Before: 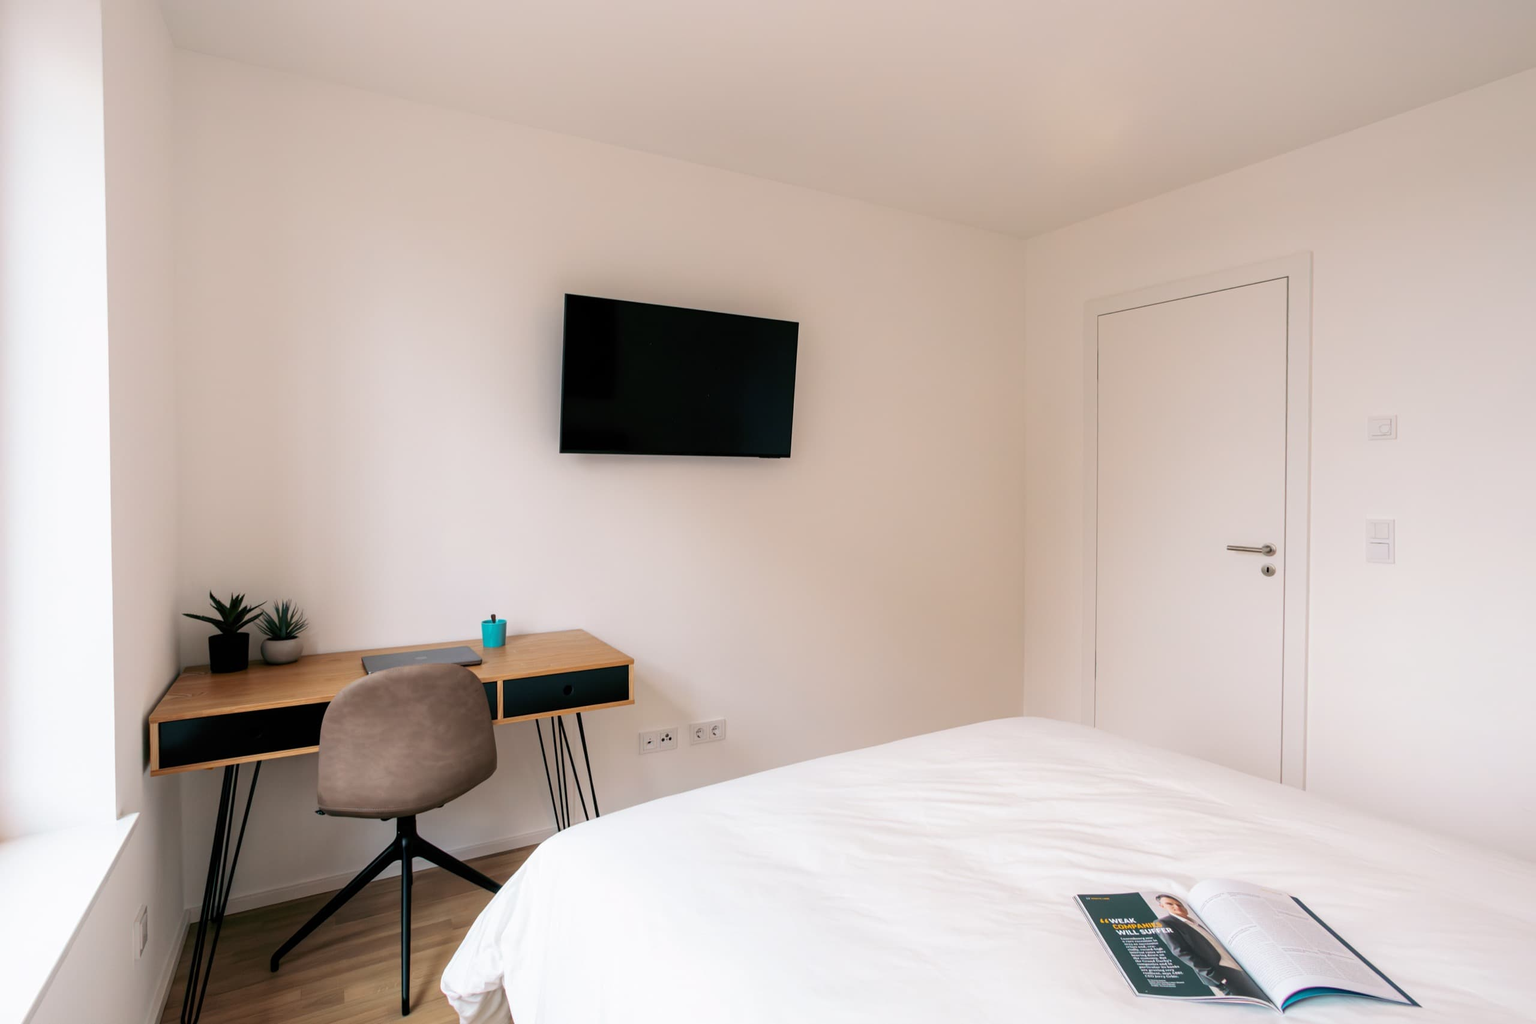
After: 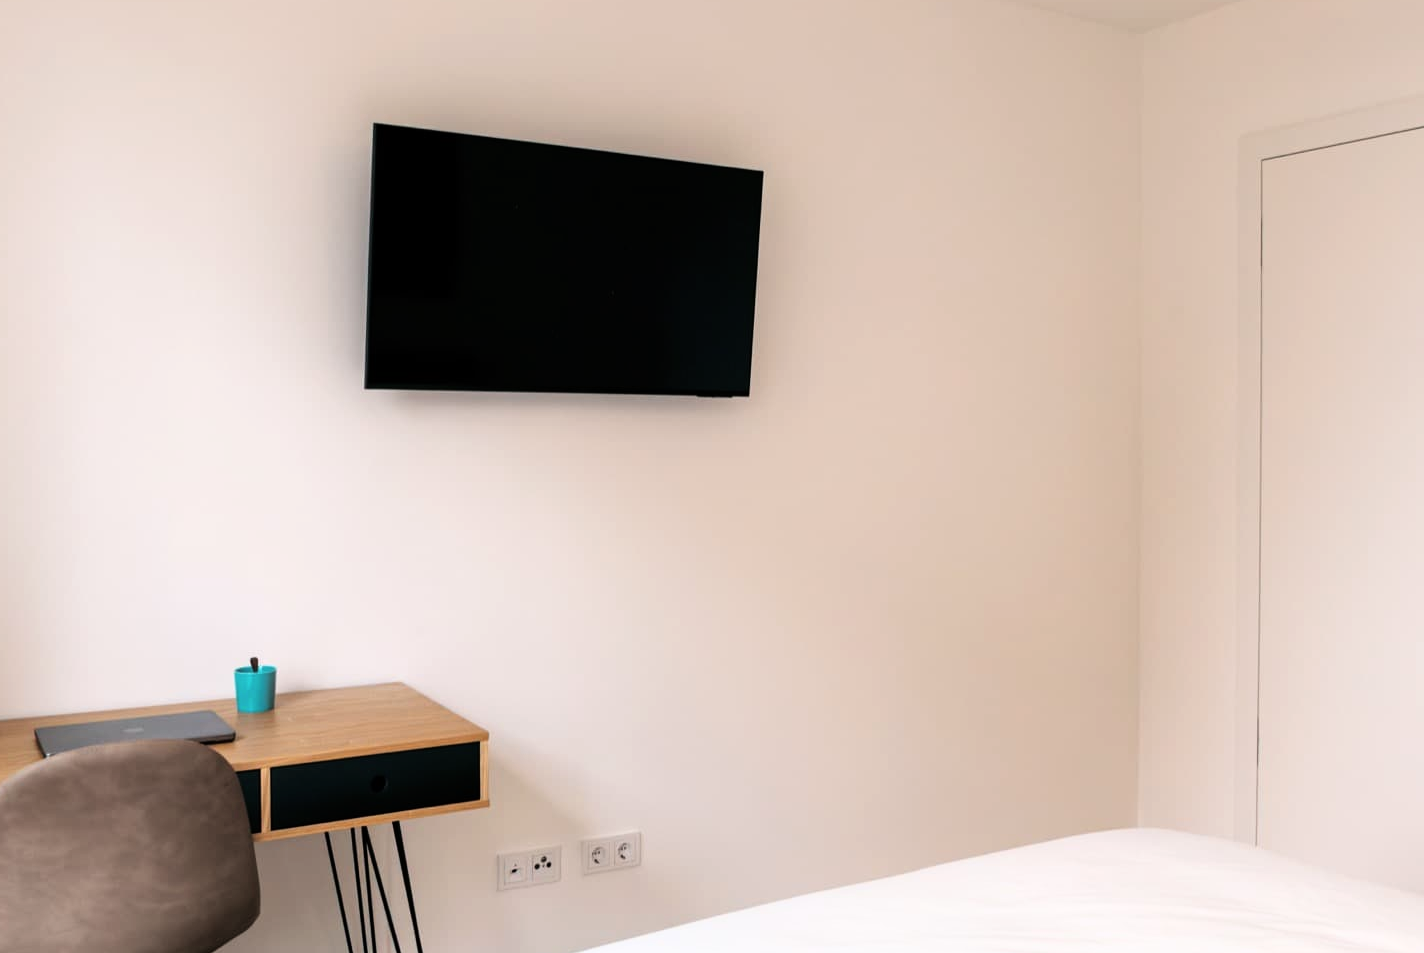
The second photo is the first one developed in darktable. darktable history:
tone curve: curves: ch0 [(0, 0) (0.003, 0.001) (0.011, 0.005) (0.025, 0.011) (0.044, 0.02) (0.069, 0.031) (0.1, 0.045) (0.136, 0.077) (0.177, 0.124) (0.224, 0.181) (0.277, 0.245) (0.335, 0.316) (0.399, 0.393) (0.468, 0.477) (0.543, 0.568) (0.623, 0.666) (0.709, 0.771) (0.801, 0.871) (0.898, 0.965) (1, 1)], color space Lab, linked channels, preserve colors none
crop and rotate: left 22.204%, top 21.478%, right 22.139%, bottom 22.643%
contrast brightness saturation: saturation -0.053
